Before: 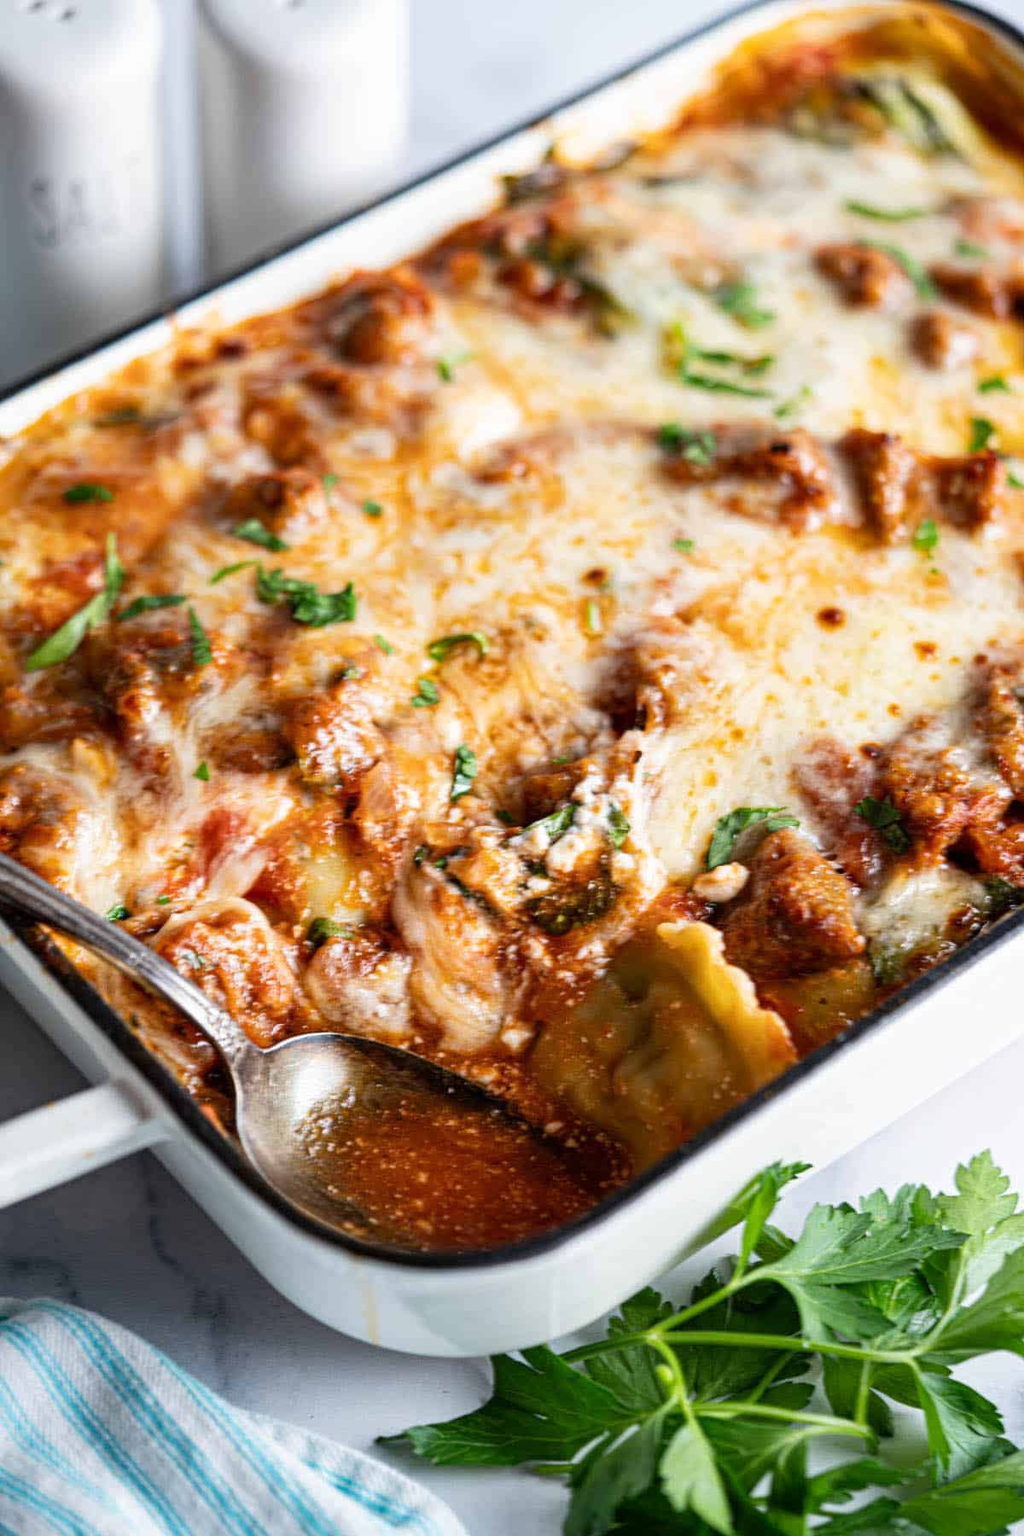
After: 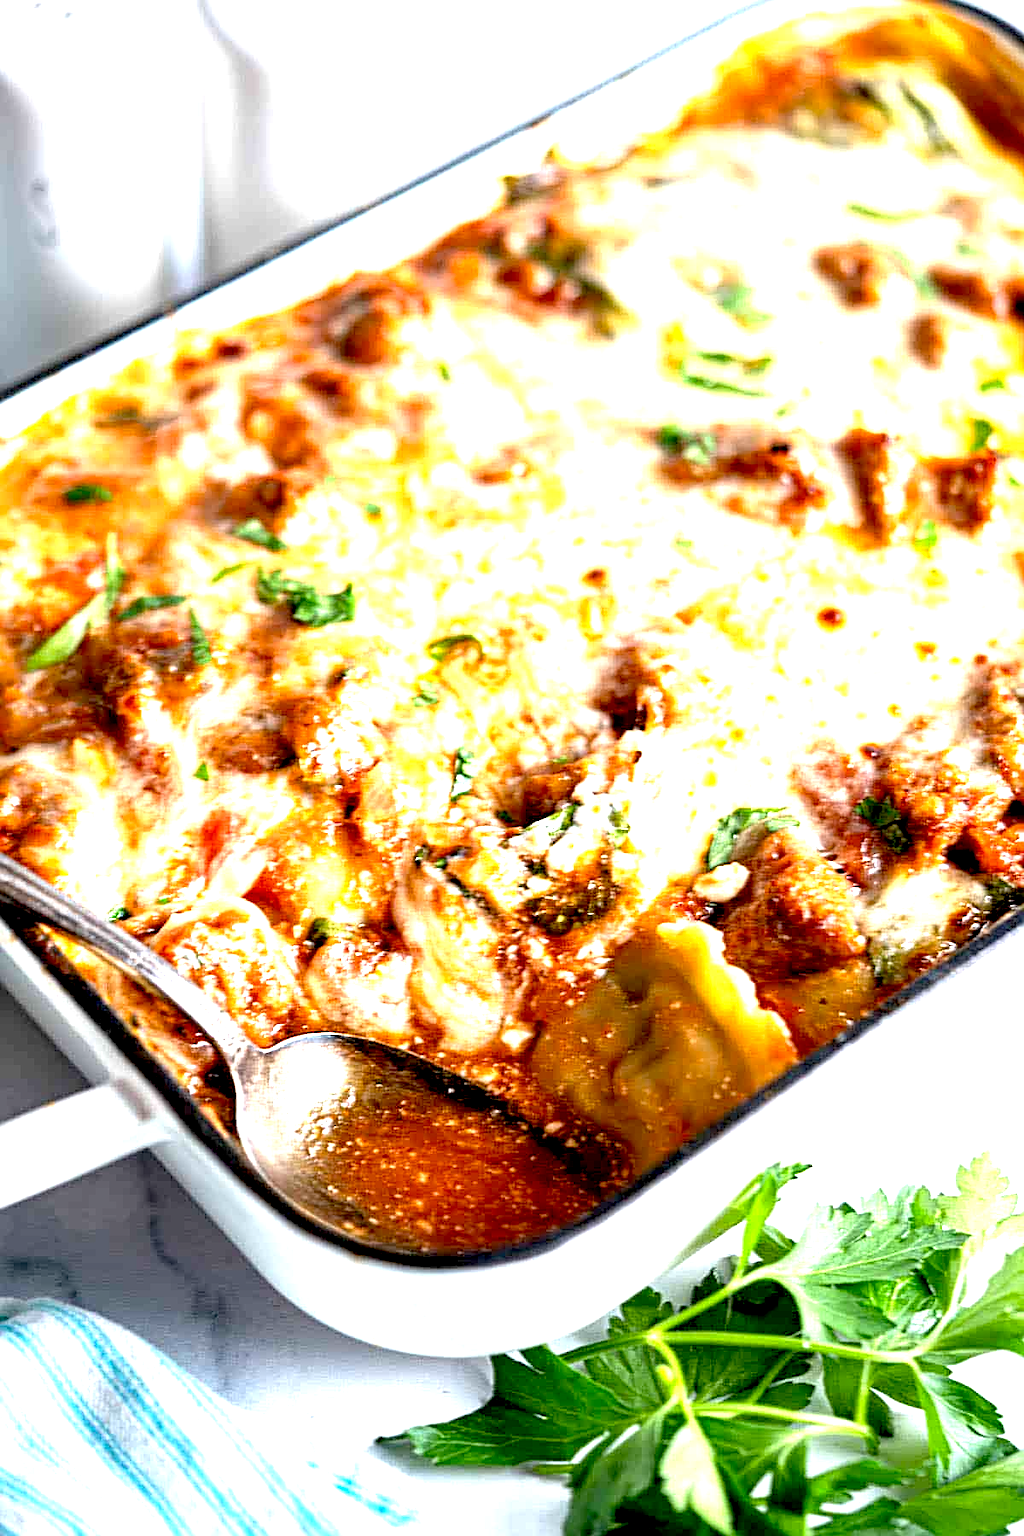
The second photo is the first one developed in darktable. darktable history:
sharpen: on, module defaults
exposure: black level correction 0.009, exposure 1.435 EV, compensate highlight preservation false
